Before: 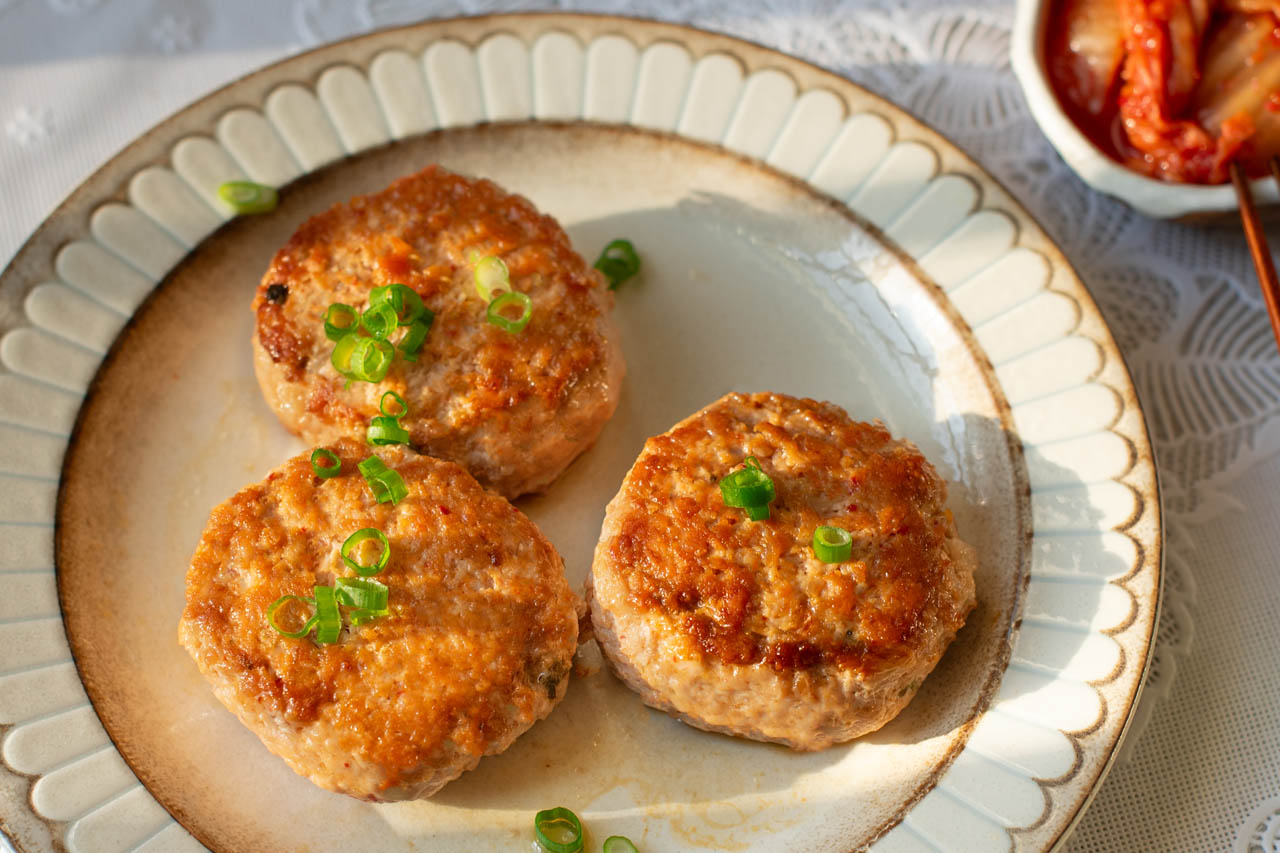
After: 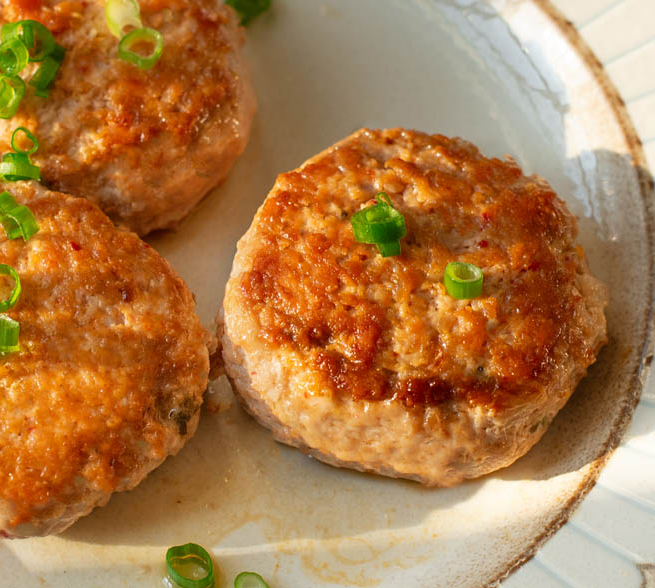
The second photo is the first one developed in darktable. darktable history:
crop and rotate: left 28.887%, top 31.003%, right 19.864%
